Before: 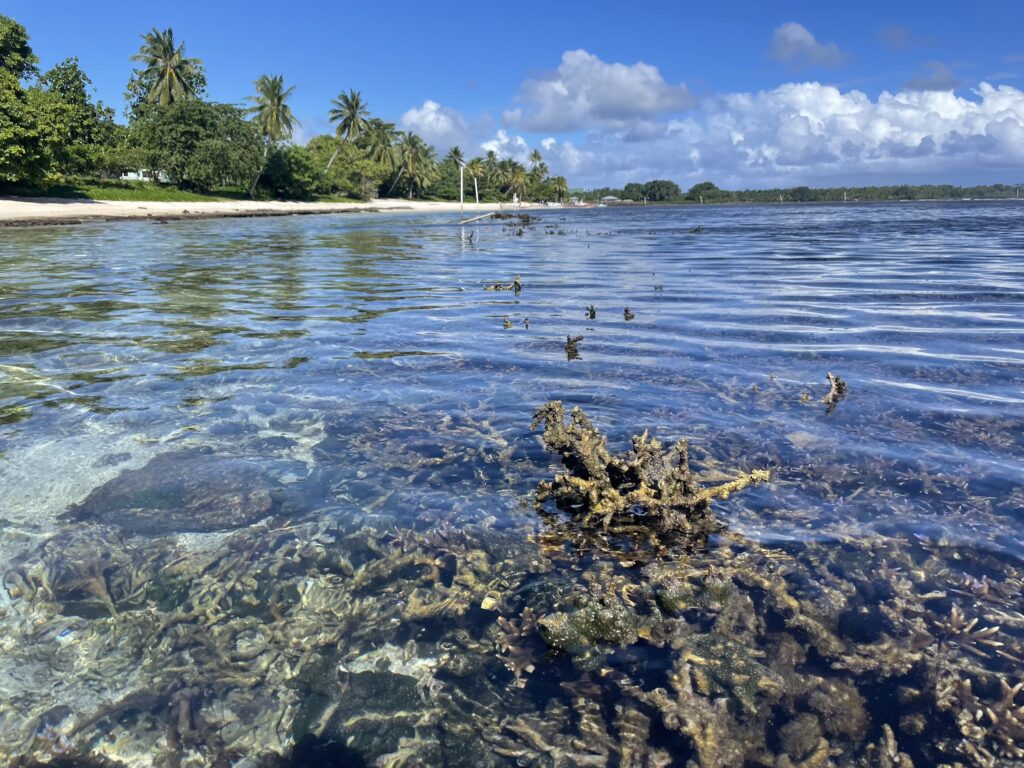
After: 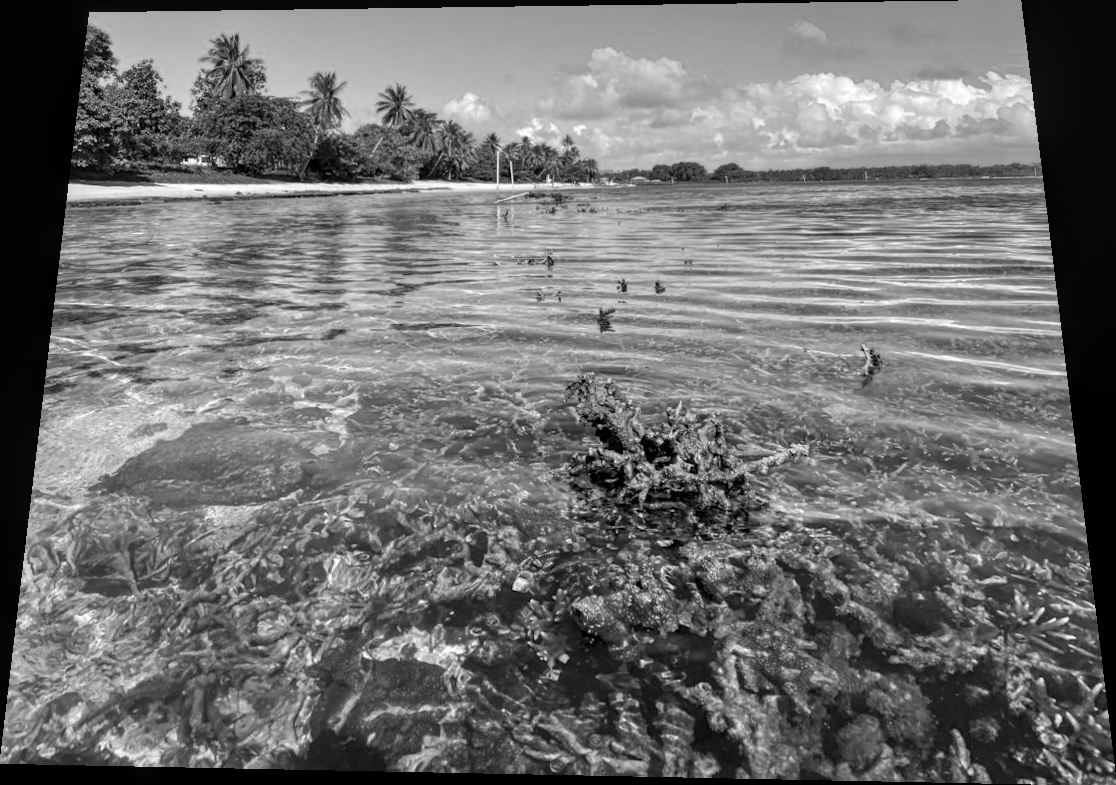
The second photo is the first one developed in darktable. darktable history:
local contrast: on, module defaults
color calibration: output gray [0.25, 0.35, 0.4, 0], x 0.383, y 0.372, temperature 3905.17 K
rotate and perspective: rotation 0.128°, lens shift (vertical) -0.181, lens shift (horizontal) -0.044, shear 0.001, automatic cropping off
